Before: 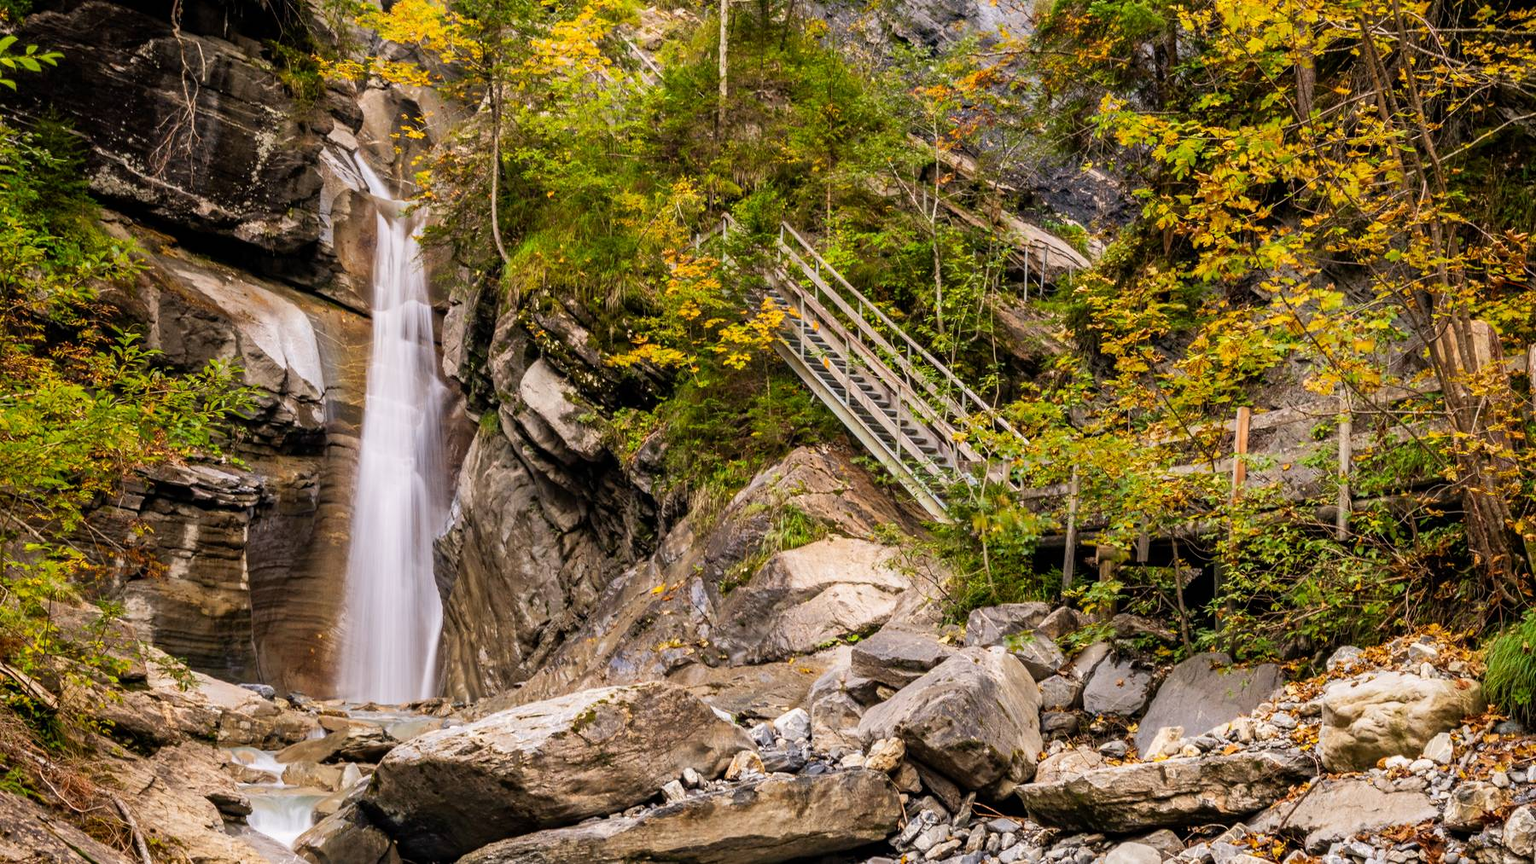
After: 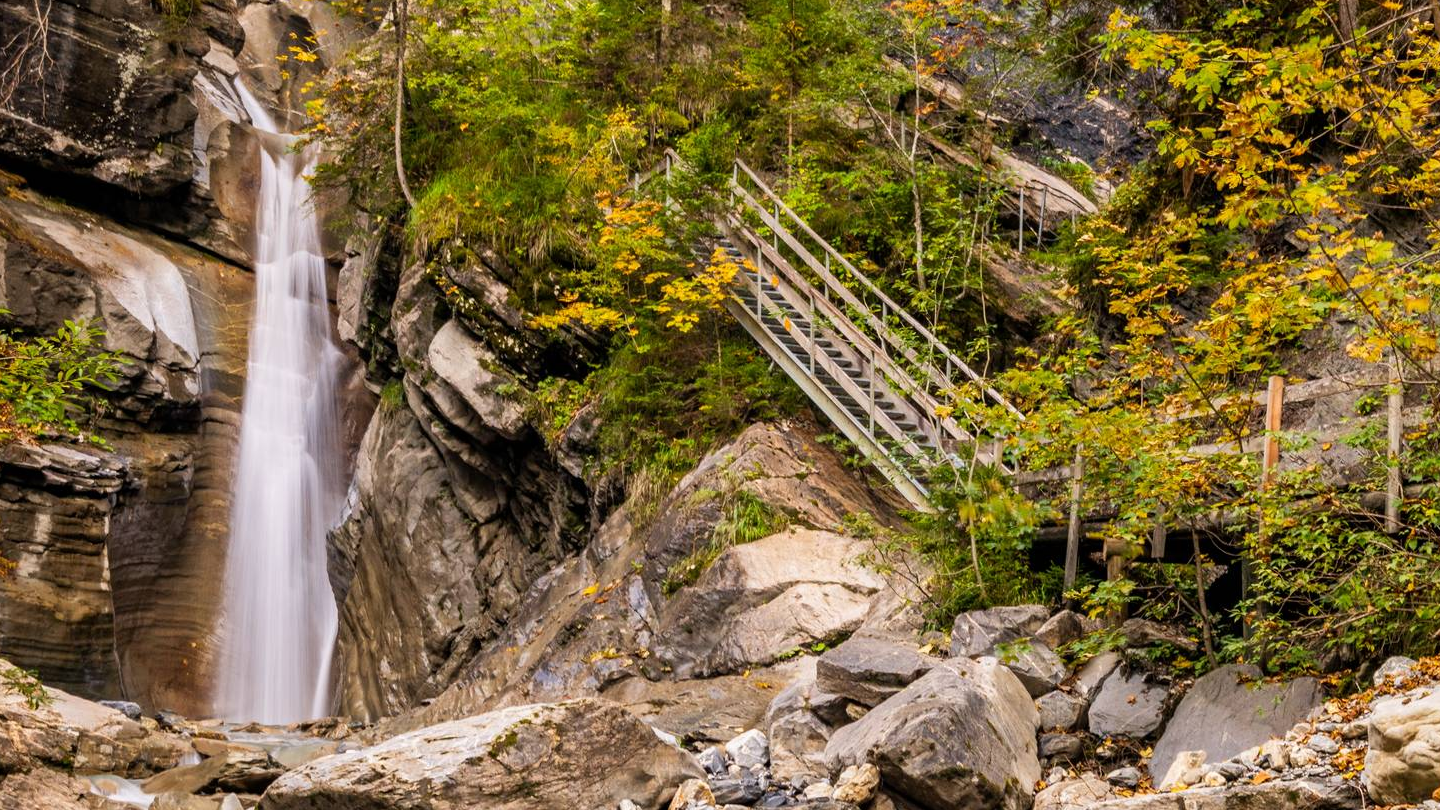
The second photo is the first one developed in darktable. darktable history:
crop and rotate: left 10.086%, top 9.998%, right 9.899%, bottom 9.954%
